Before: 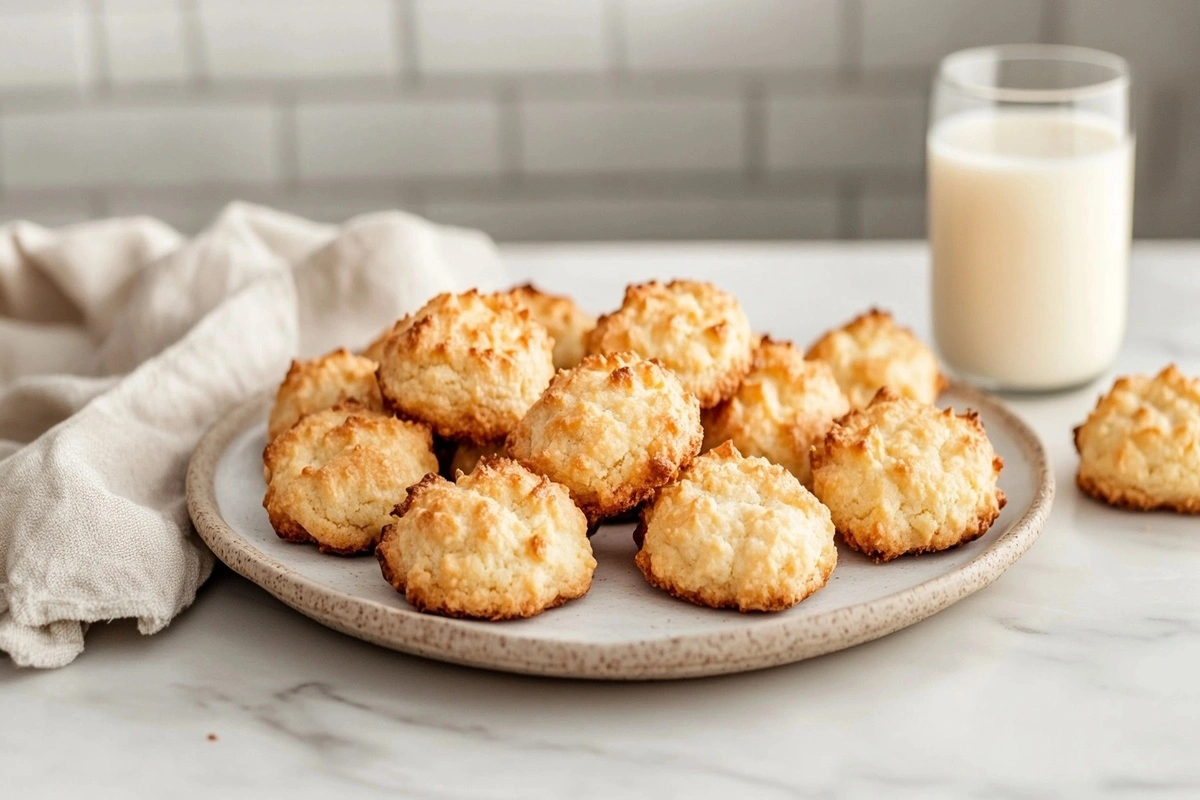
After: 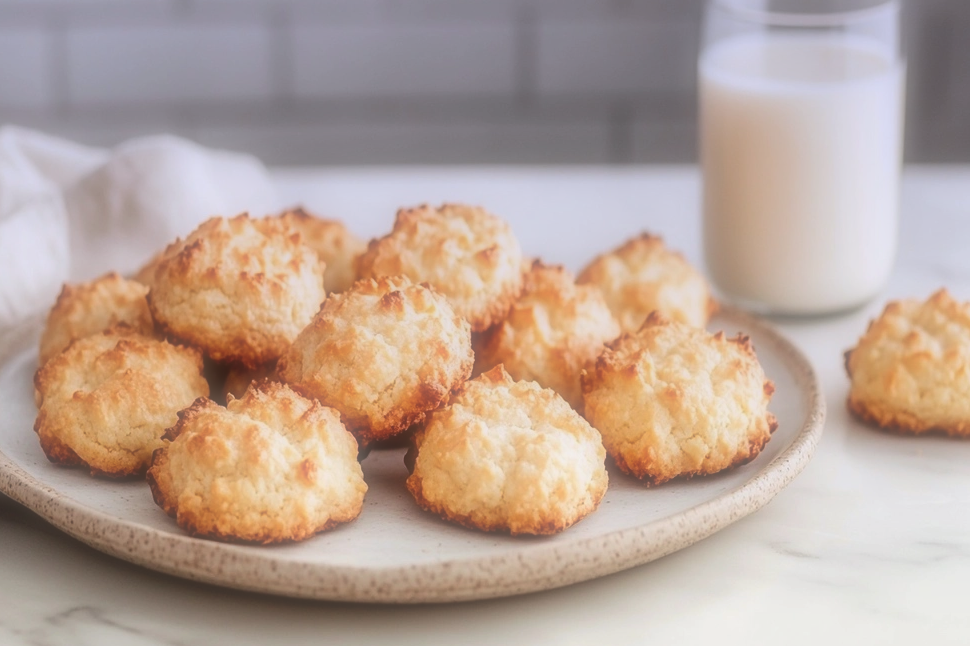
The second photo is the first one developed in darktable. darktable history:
soften: size 60.24%, saturation 65.46%, brightness 0.506 EV, mix 25.7%
crop: left 19.159%, top 9.58%, bottom 9.58%
contrast brightness saturation: contrast 0.03, brightness 0.06, saturation 0.13
graduated density: hue 238.83°, saturation 50%
